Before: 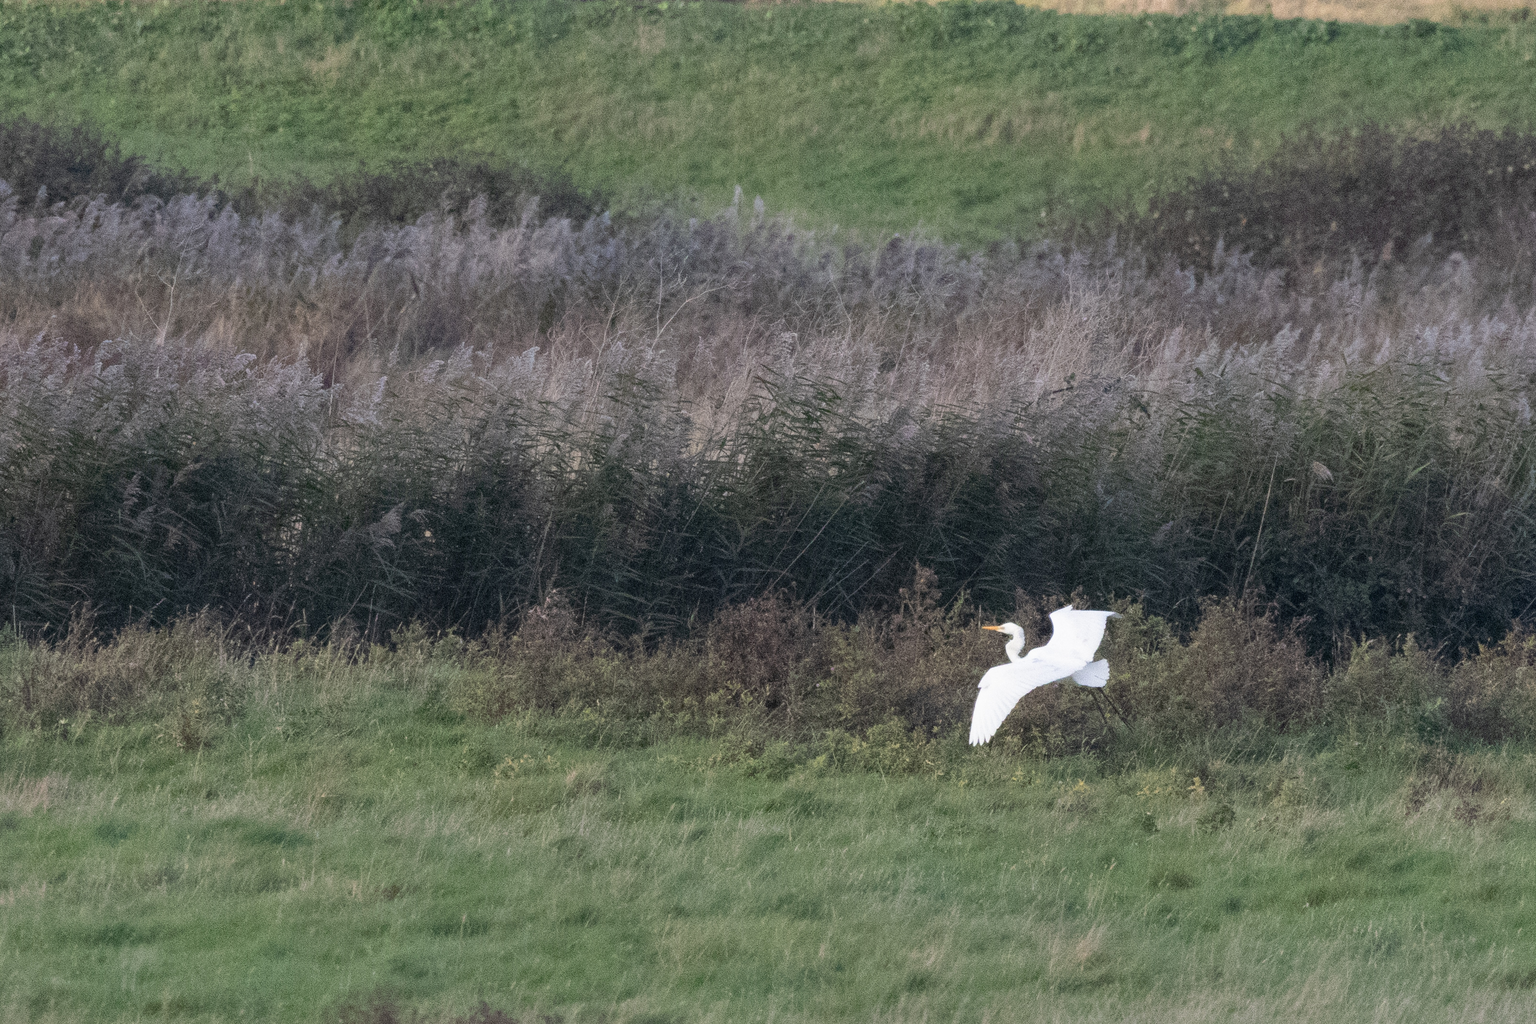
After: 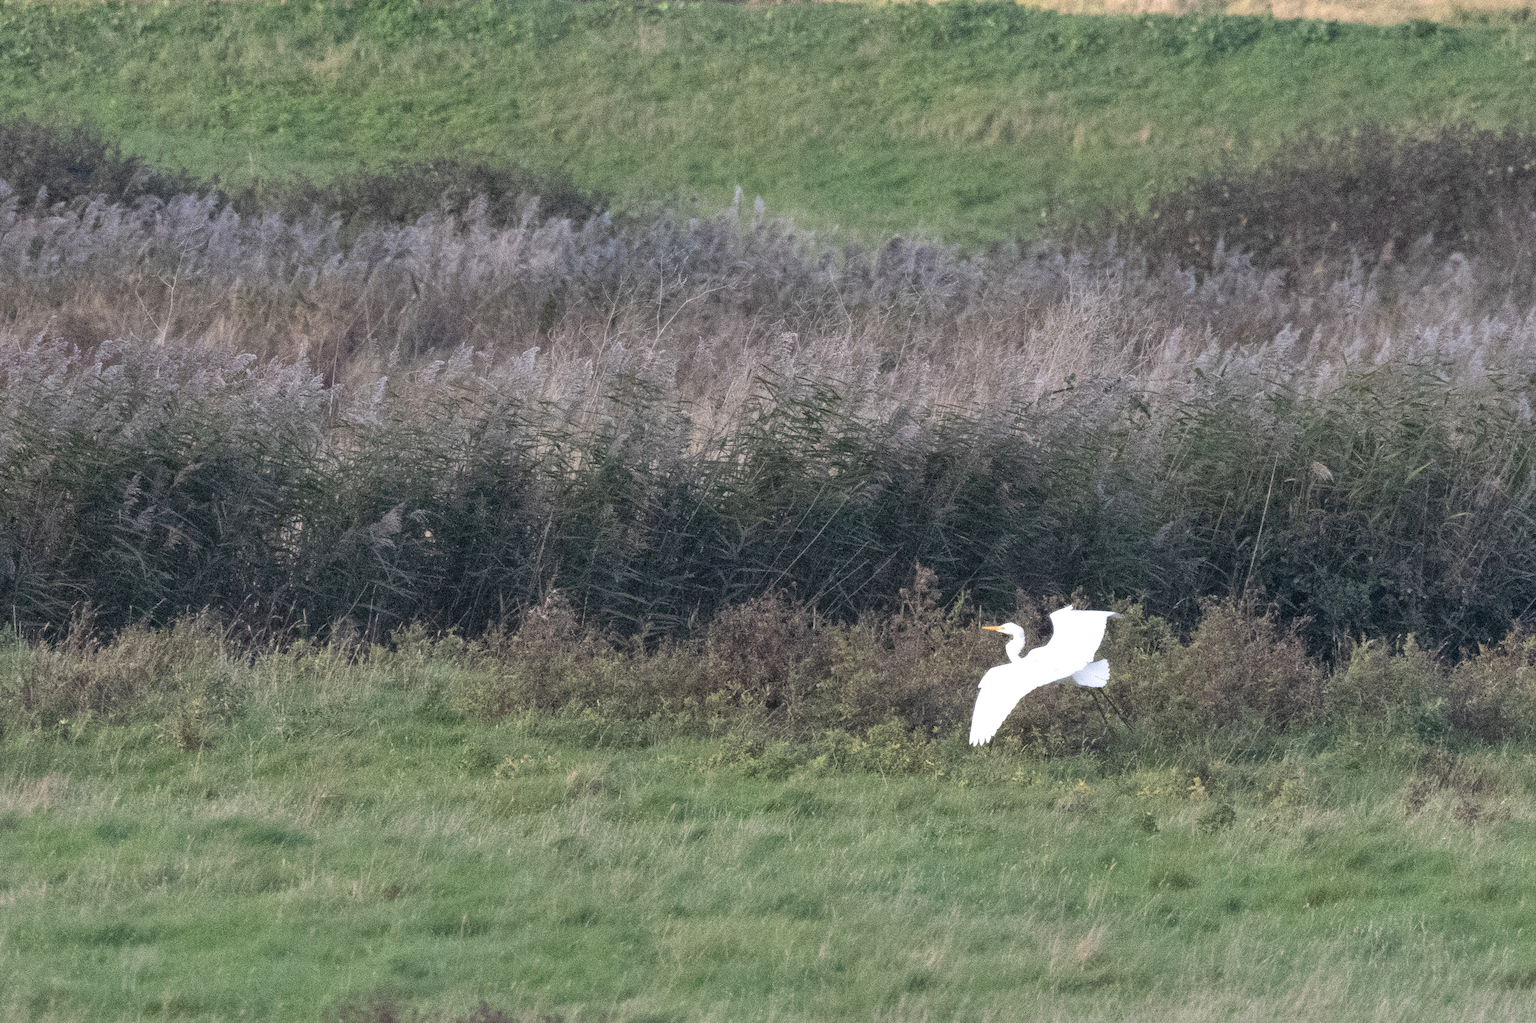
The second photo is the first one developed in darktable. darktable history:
shadows and highlights: shadows 36.75, highlights -26.81, soften with gaussian
exposure: black level correction 0, exposure 0.691 EV, compensate exposure bias true, compensate highlight preservation false
